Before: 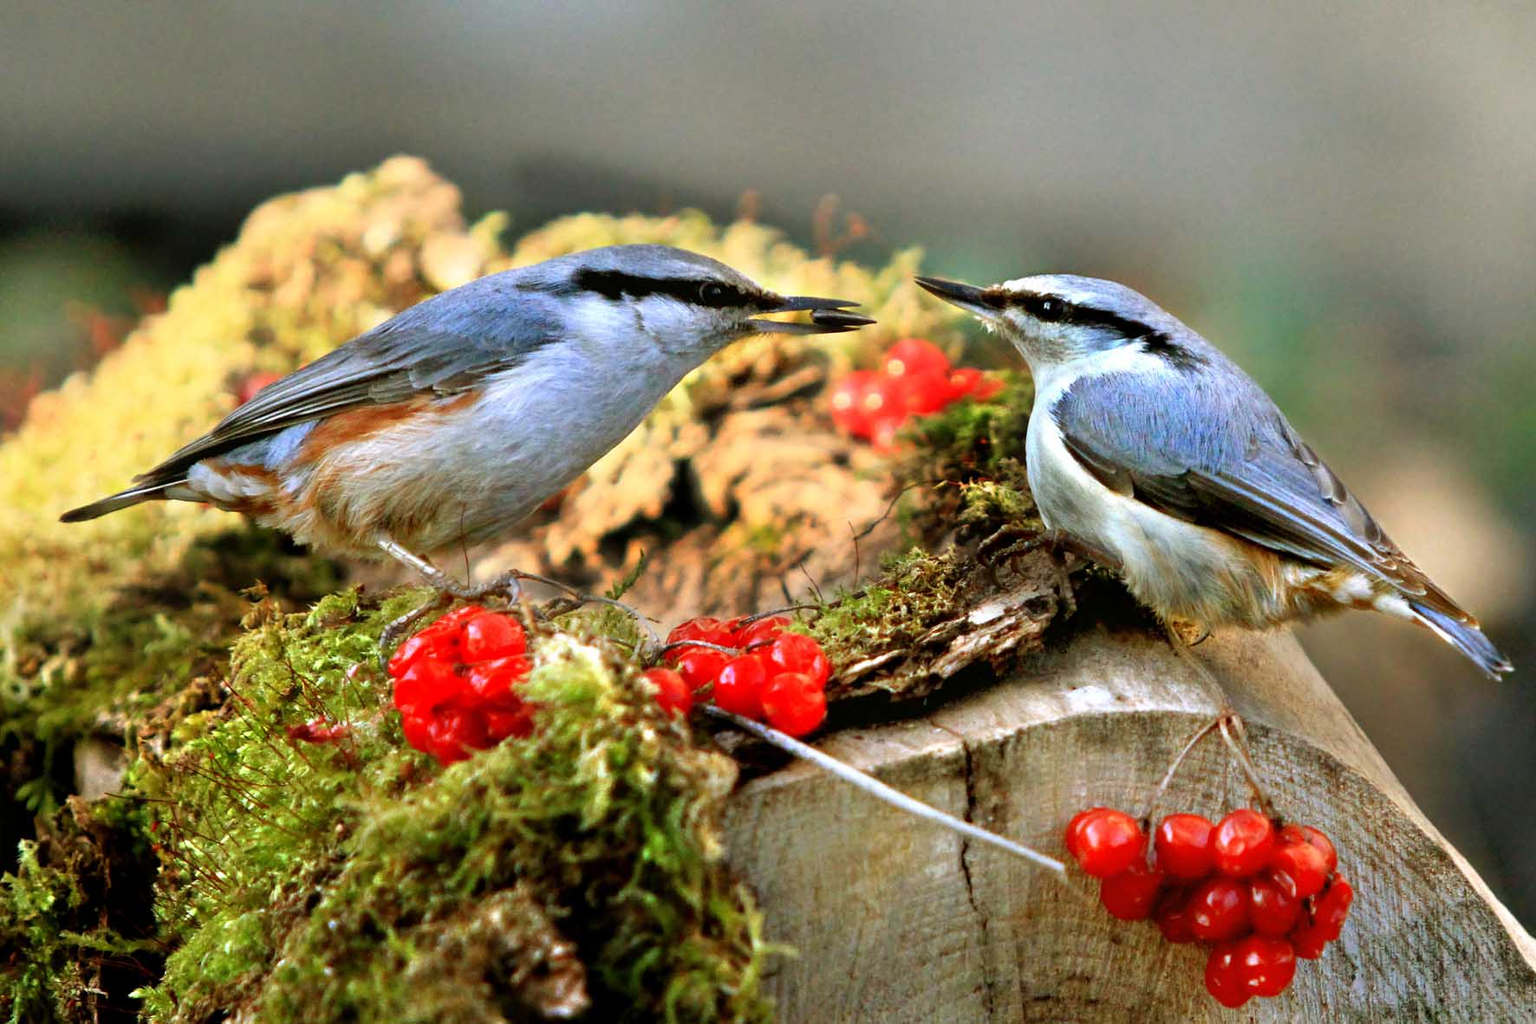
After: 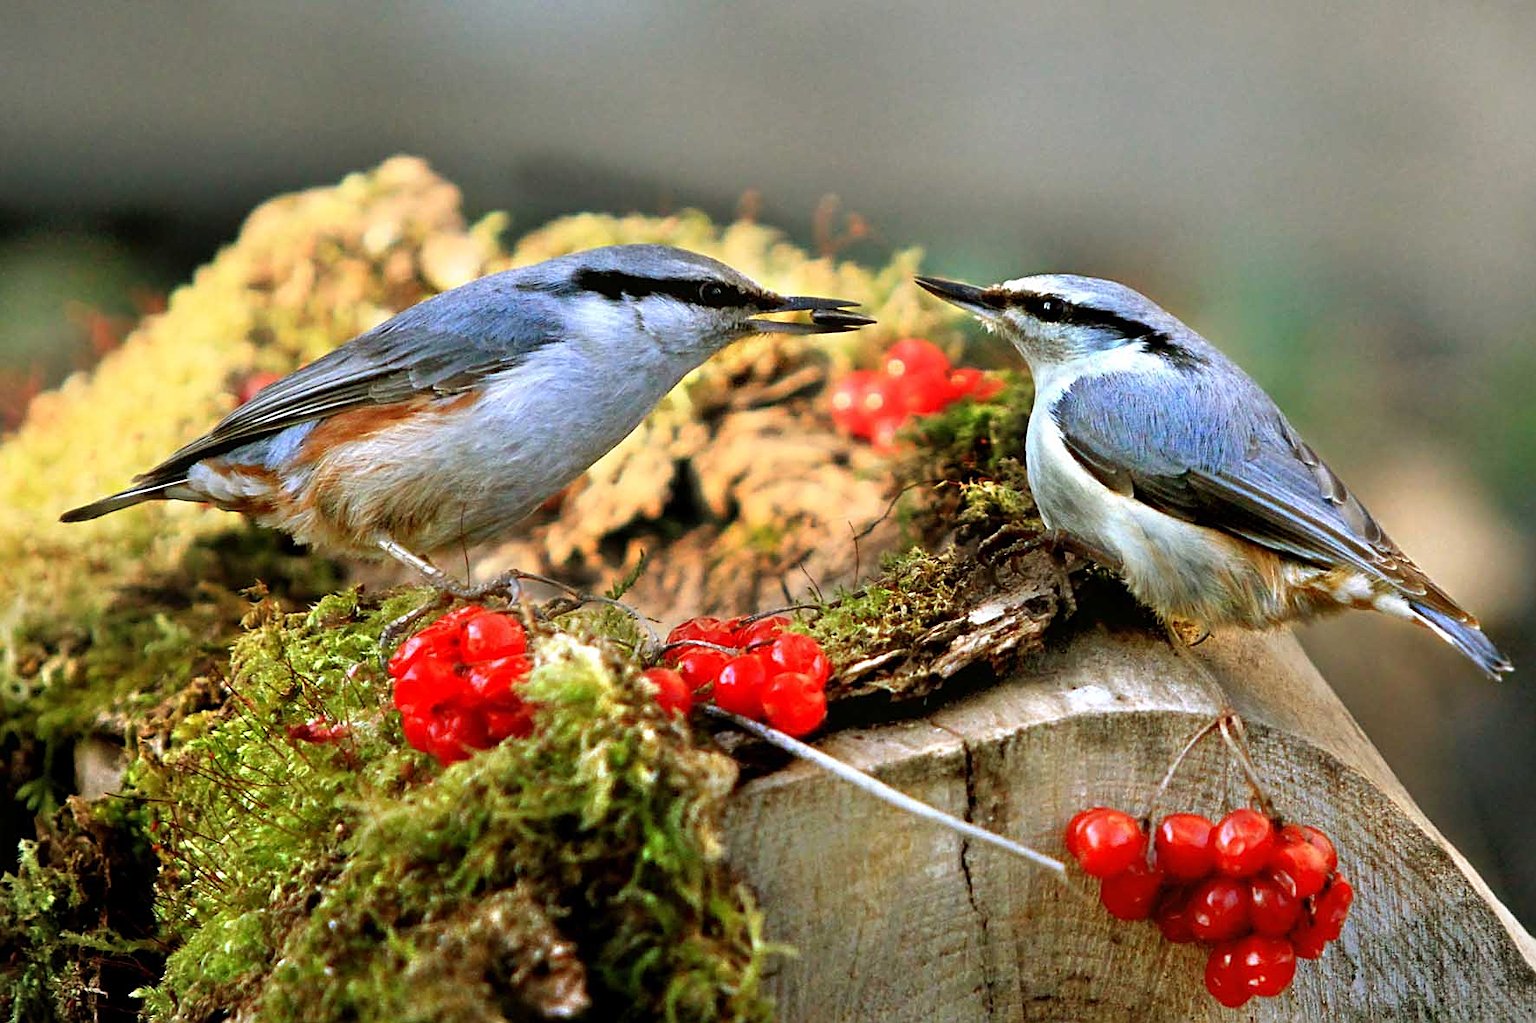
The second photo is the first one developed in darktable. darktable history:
vignetting: fall-off start 100.12%, fall-off radius 71.43%, width/height ratio 1.178
sharpen: on, module defaults
